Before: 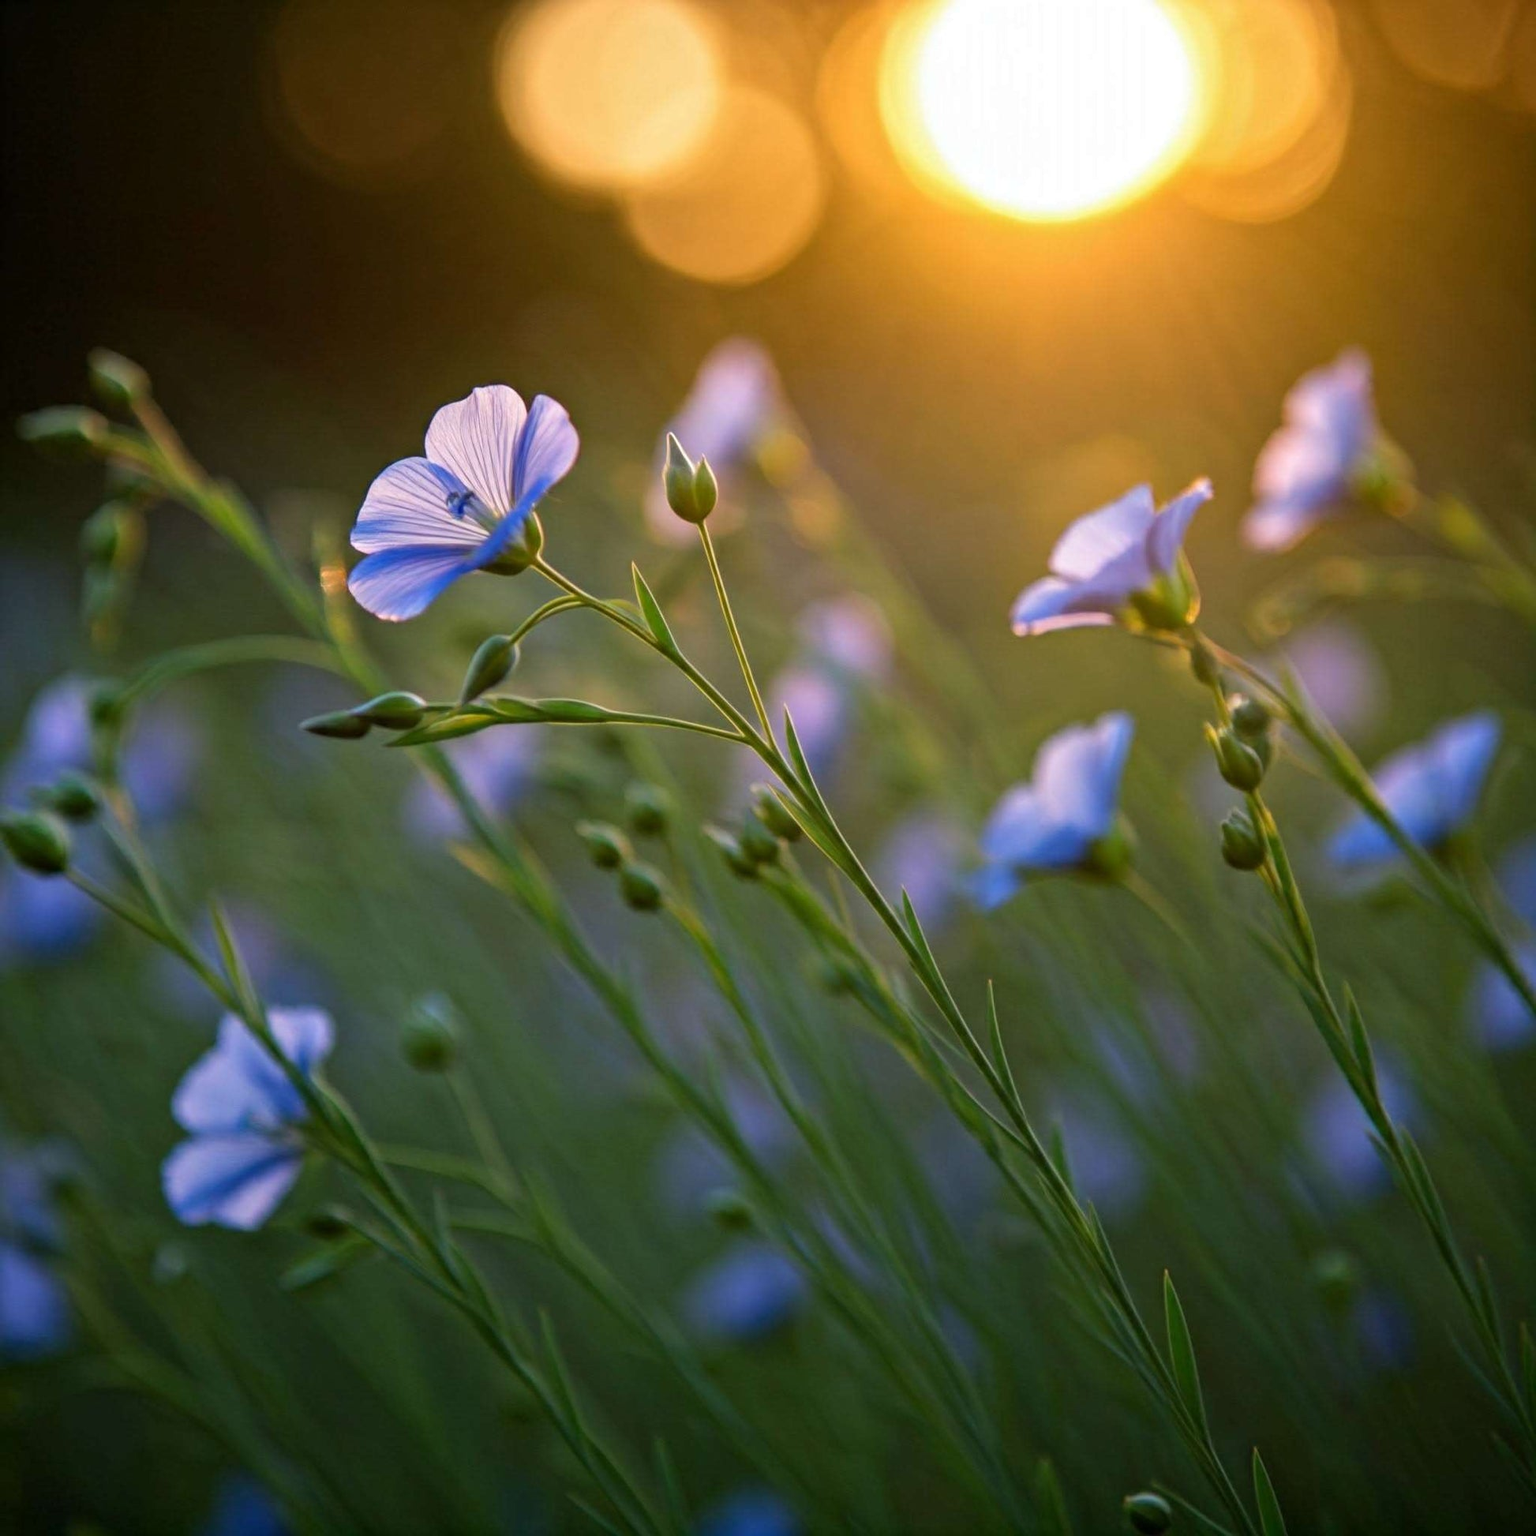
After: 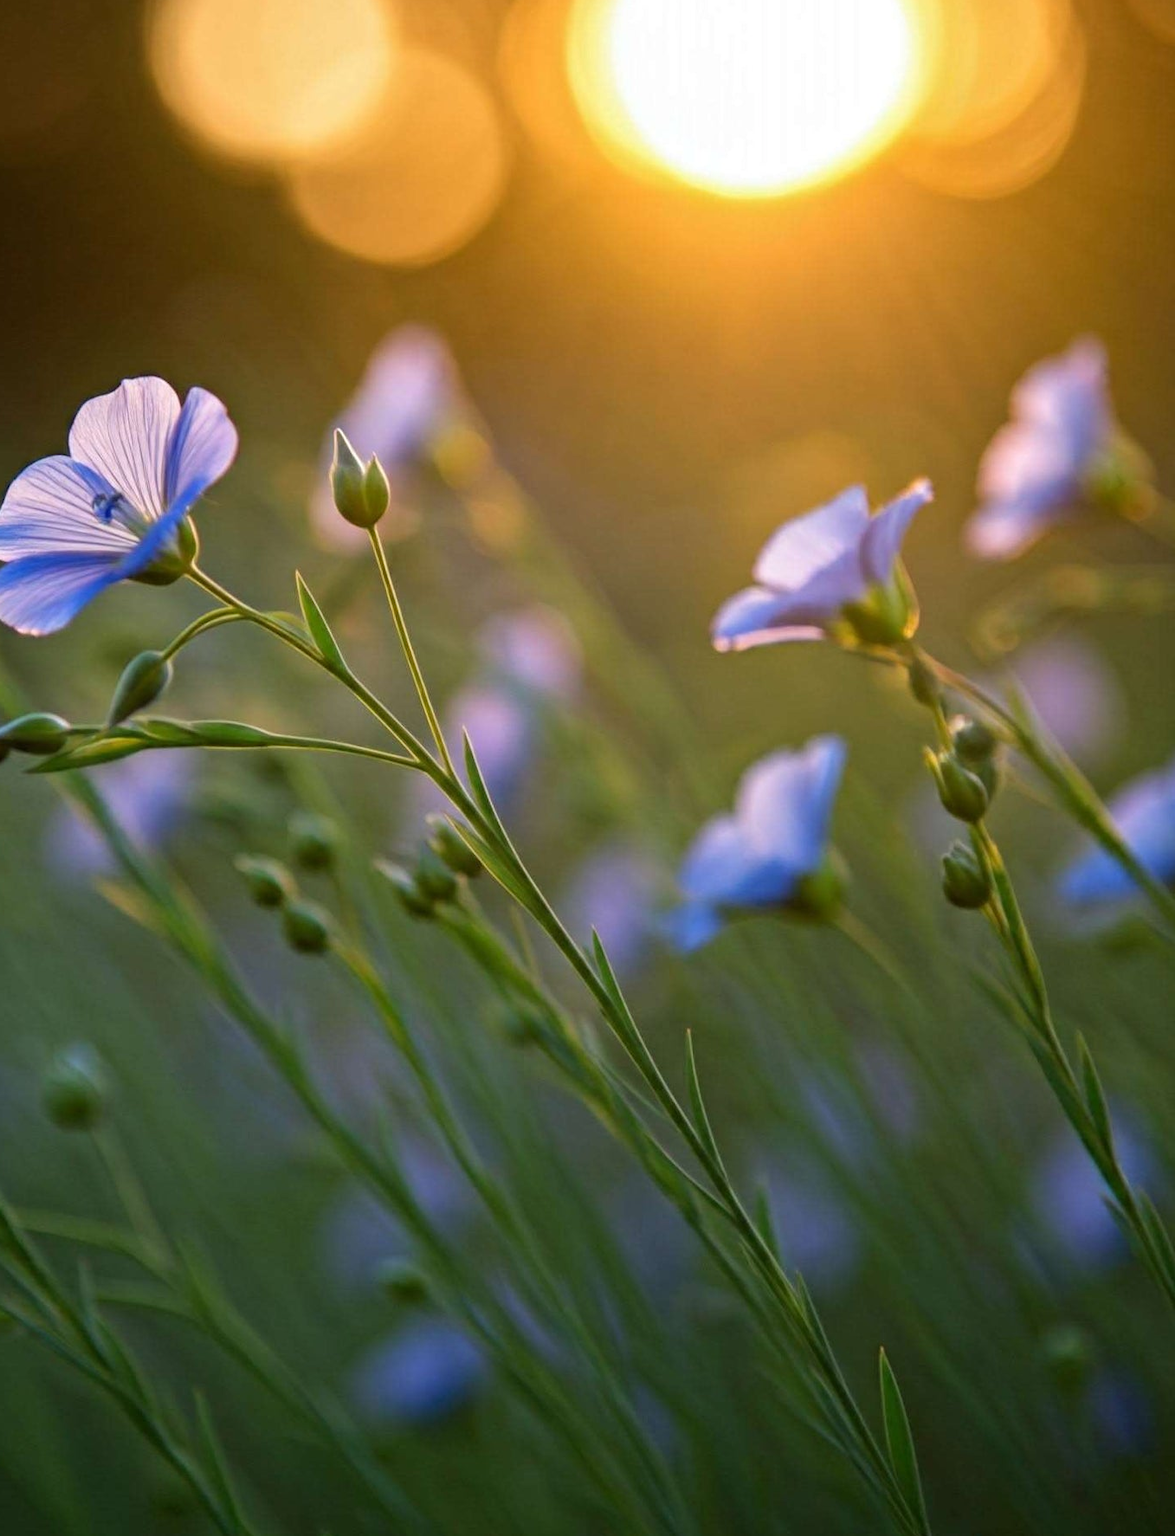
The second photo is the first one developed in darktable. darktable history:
exposure: compensate exposure bias true, compensate highlight preservation false
crop and rotate: left 23.594%, top 2.751%, right 6.602%, bottom 6.077%
